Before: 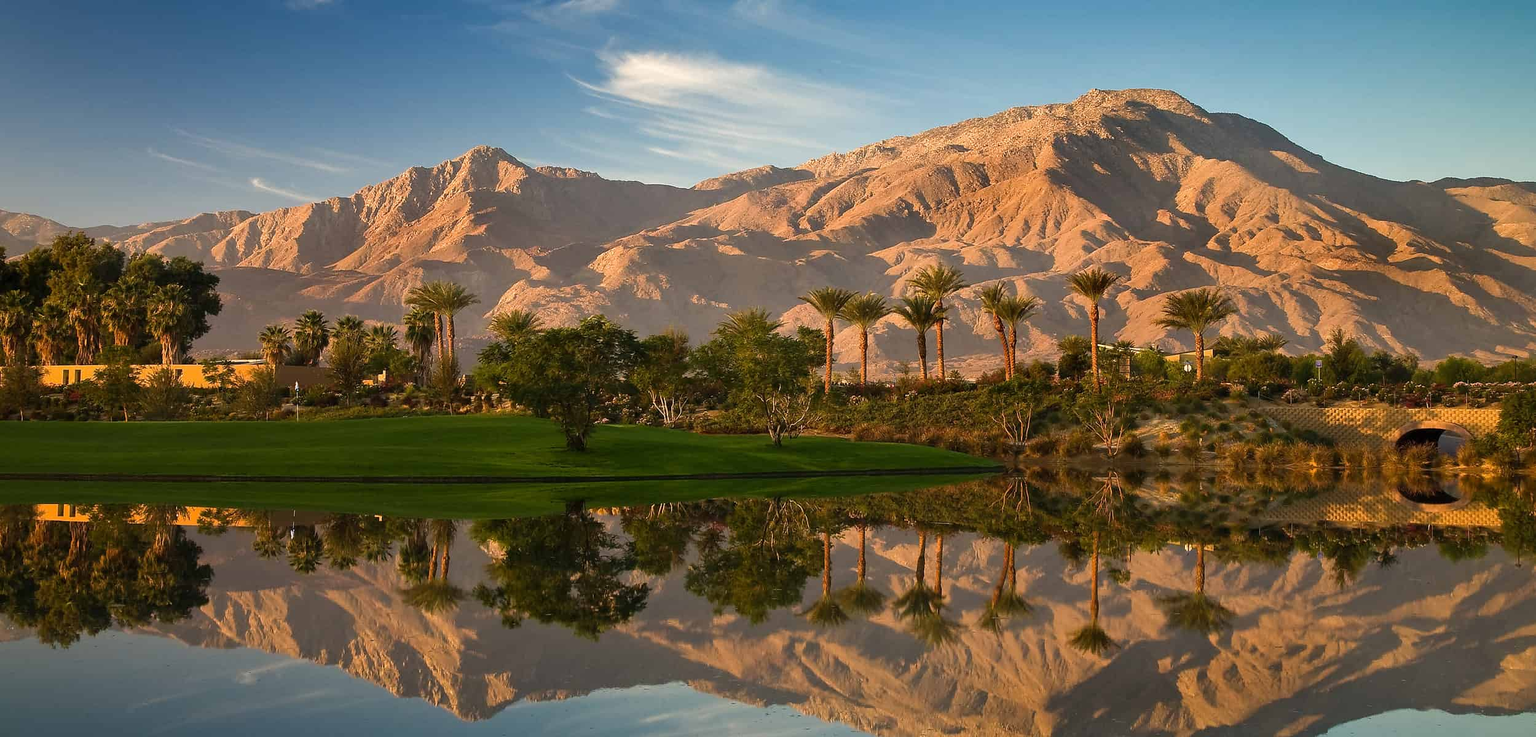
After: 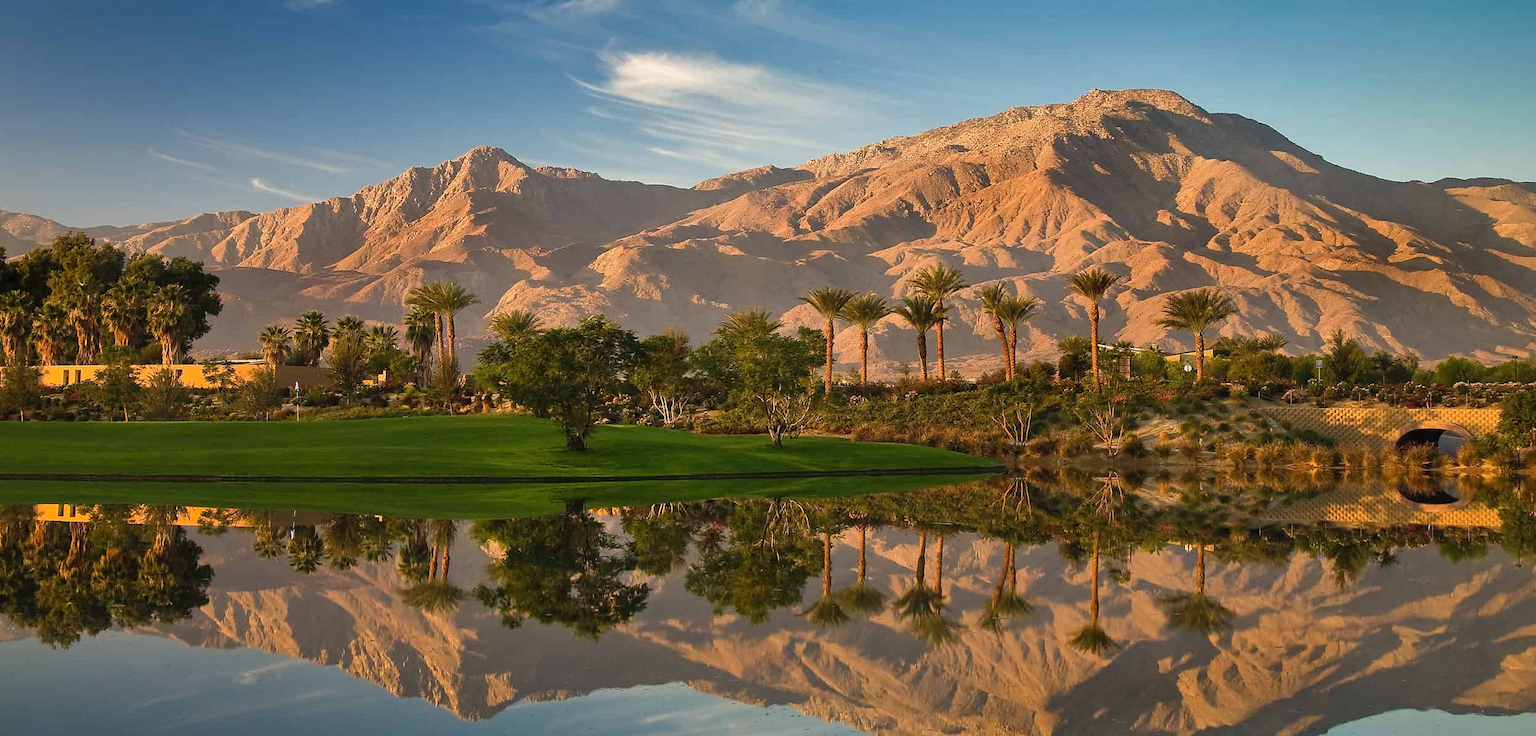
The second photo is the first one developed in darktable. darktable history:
shadows and highlights: soften with gaussian
contrast equalizer: y [[0.5, 0.5, 0.472, 0.5, 0.5, 0.5], [0.5 ×6], [0.5 ×6], [0 ×6], [0 ×6]]
